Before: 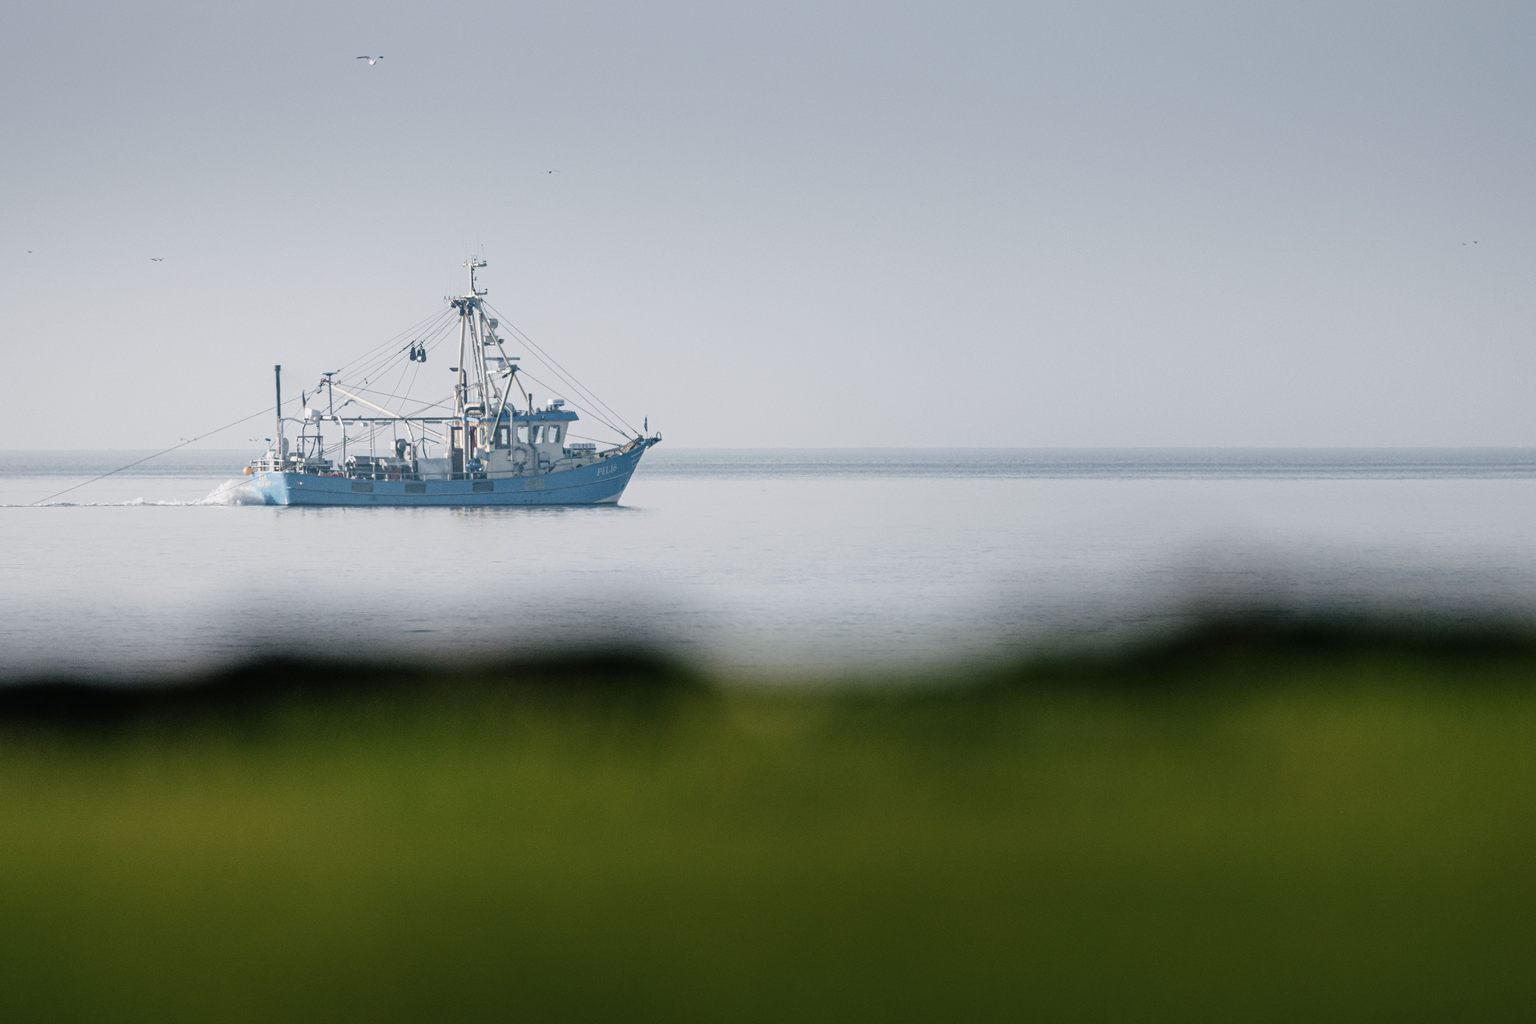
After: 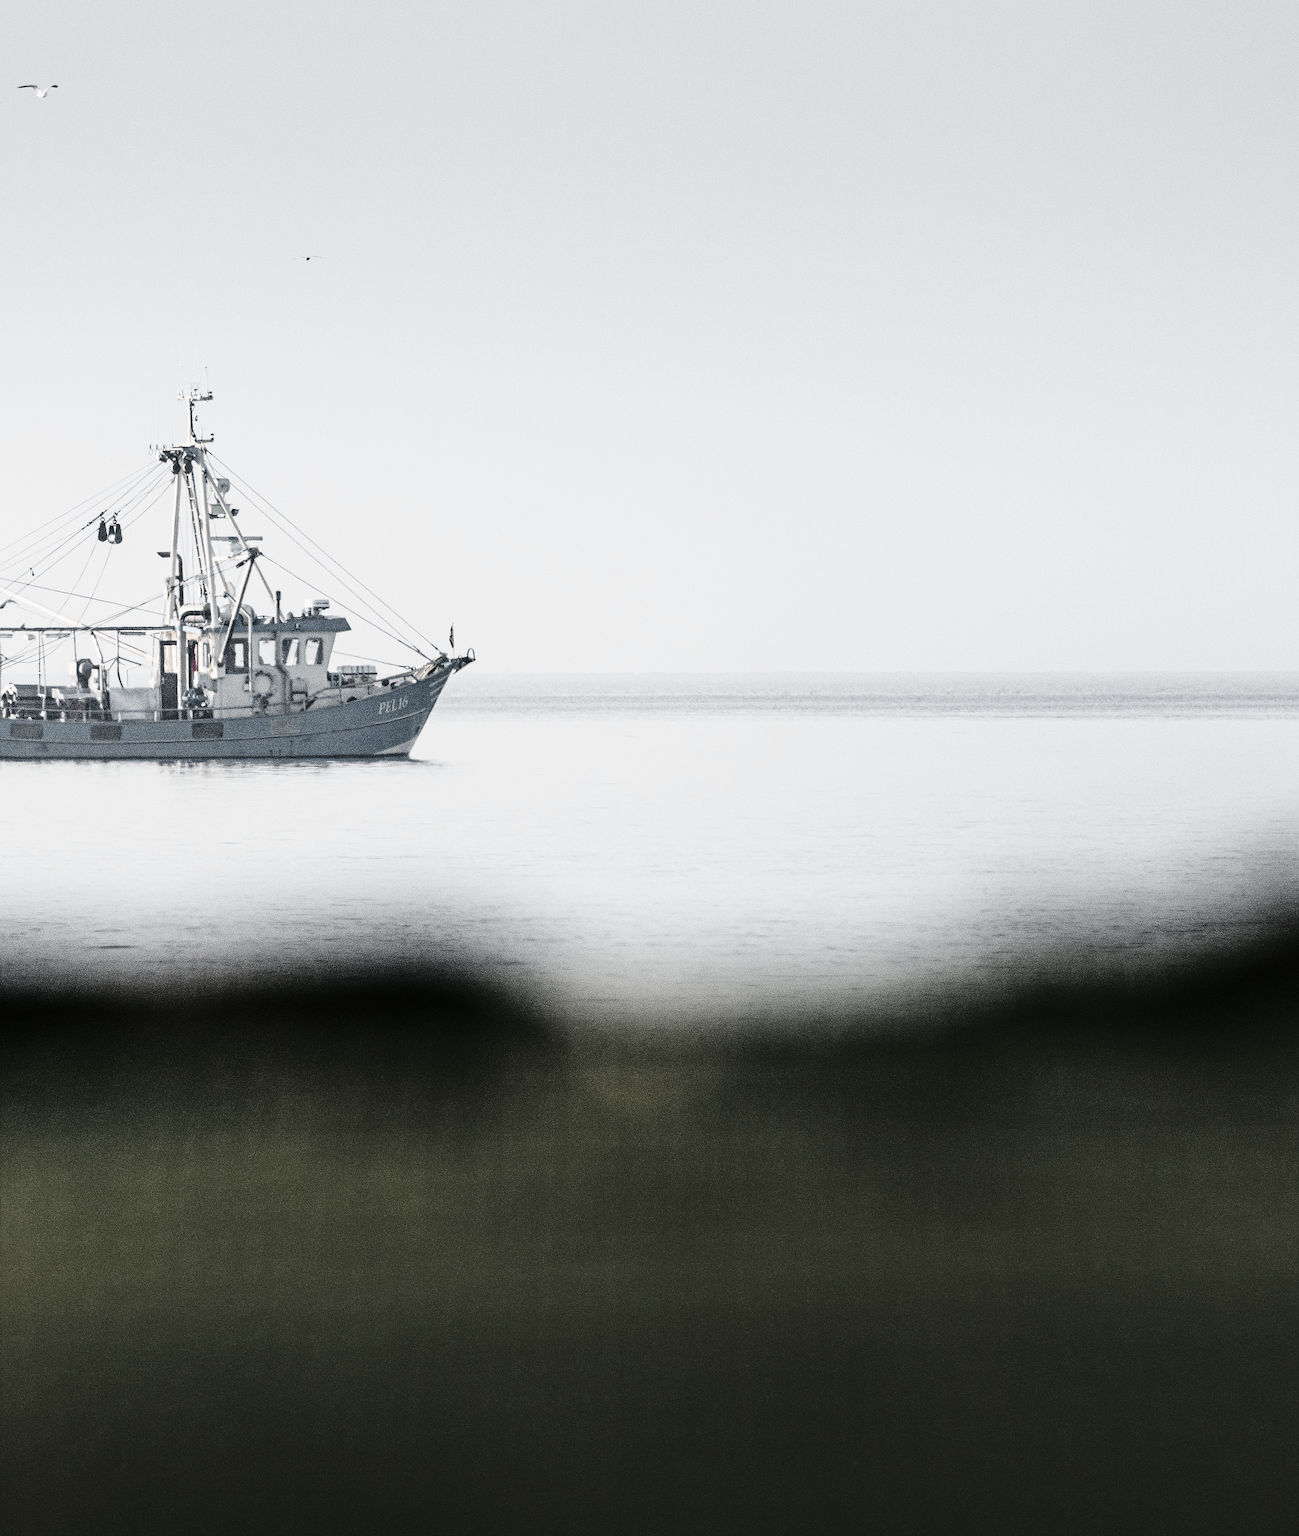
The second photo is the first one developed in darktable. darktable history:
sharpen: on, module defaults
crop and rotate: left 22.454%, right 21.117%
tone curve: curves: ch0 [(0, 0) (0.003, 0.005) (0.011, 0.013) (0.025, 0.027) (0.044, 0.044) (0.069, 0.06) (0.1, 0.081) (0.136, 0.114) (0.177, 0.16) (0.224, 0.211) (0.277, 0.277) (0.335, 0.354) (0.399, 0.435) (0.468, 0.538) (0.543, 0.626) (0.623, 0.708) (0.709, 0.789) (0.801, 0.867) (0.898, 0.935) (1, 1)], preserve colors none
contrast brightness saturation: contrast 0.296
color zones: curves: ch1 [(0, 0.638) (0.193, 0.442) (0.286, 0.15) (0.429, 0.14) (0.571, 0.142) (0.714, 0.154) (0.857, 0.175) (1, 0.638)]
